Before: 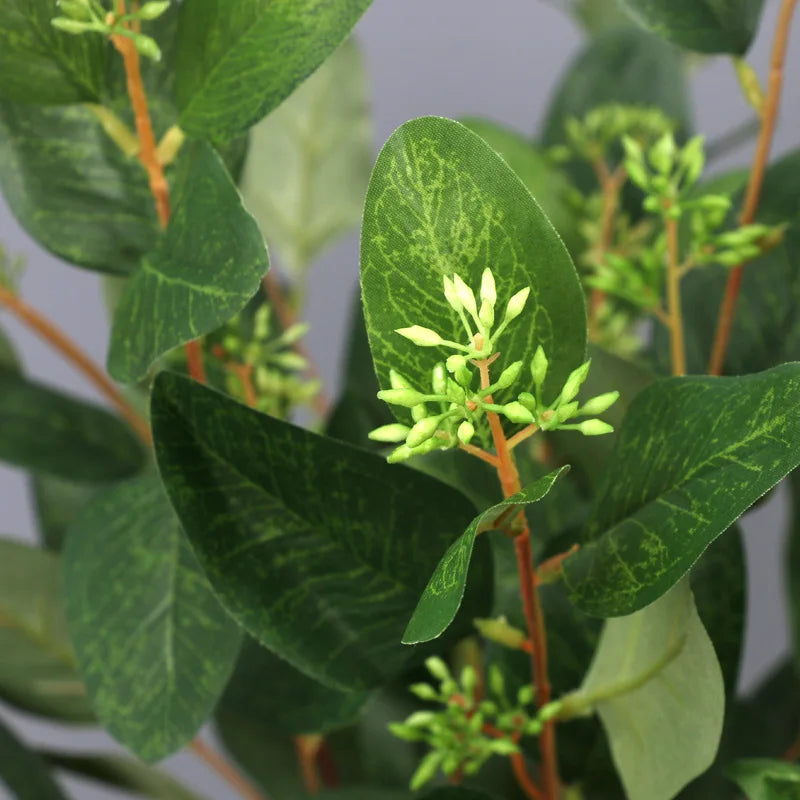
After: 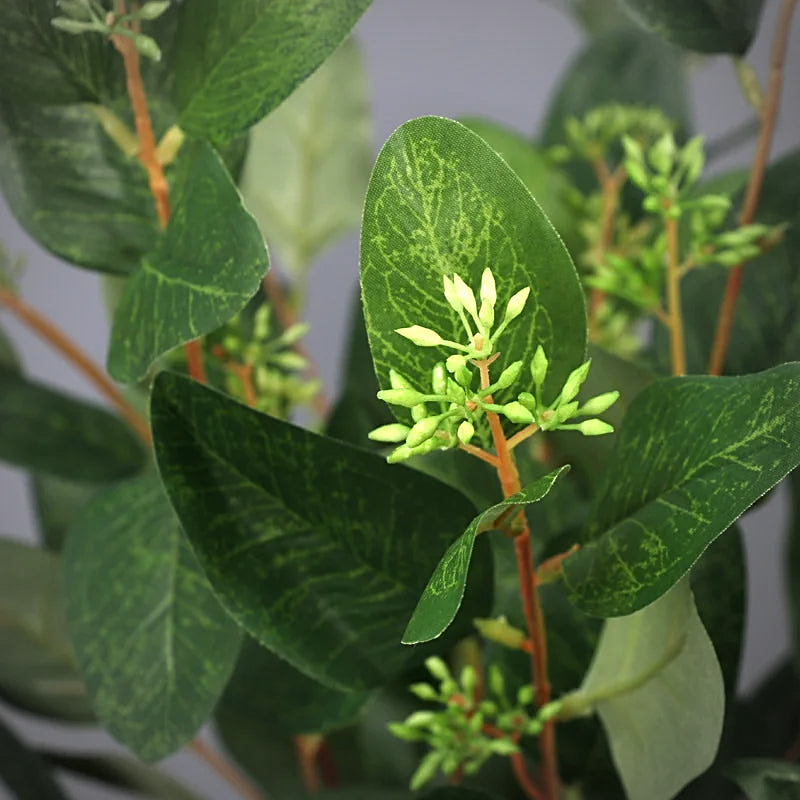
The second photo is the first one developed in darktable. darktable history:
sharpen: on, module defaults
vignetting: on, module defaults
color calibration: illuminant same as pipeline (D50), adaptation XYZ, x 0.345, y 0.357, temperature 5022.48 K
